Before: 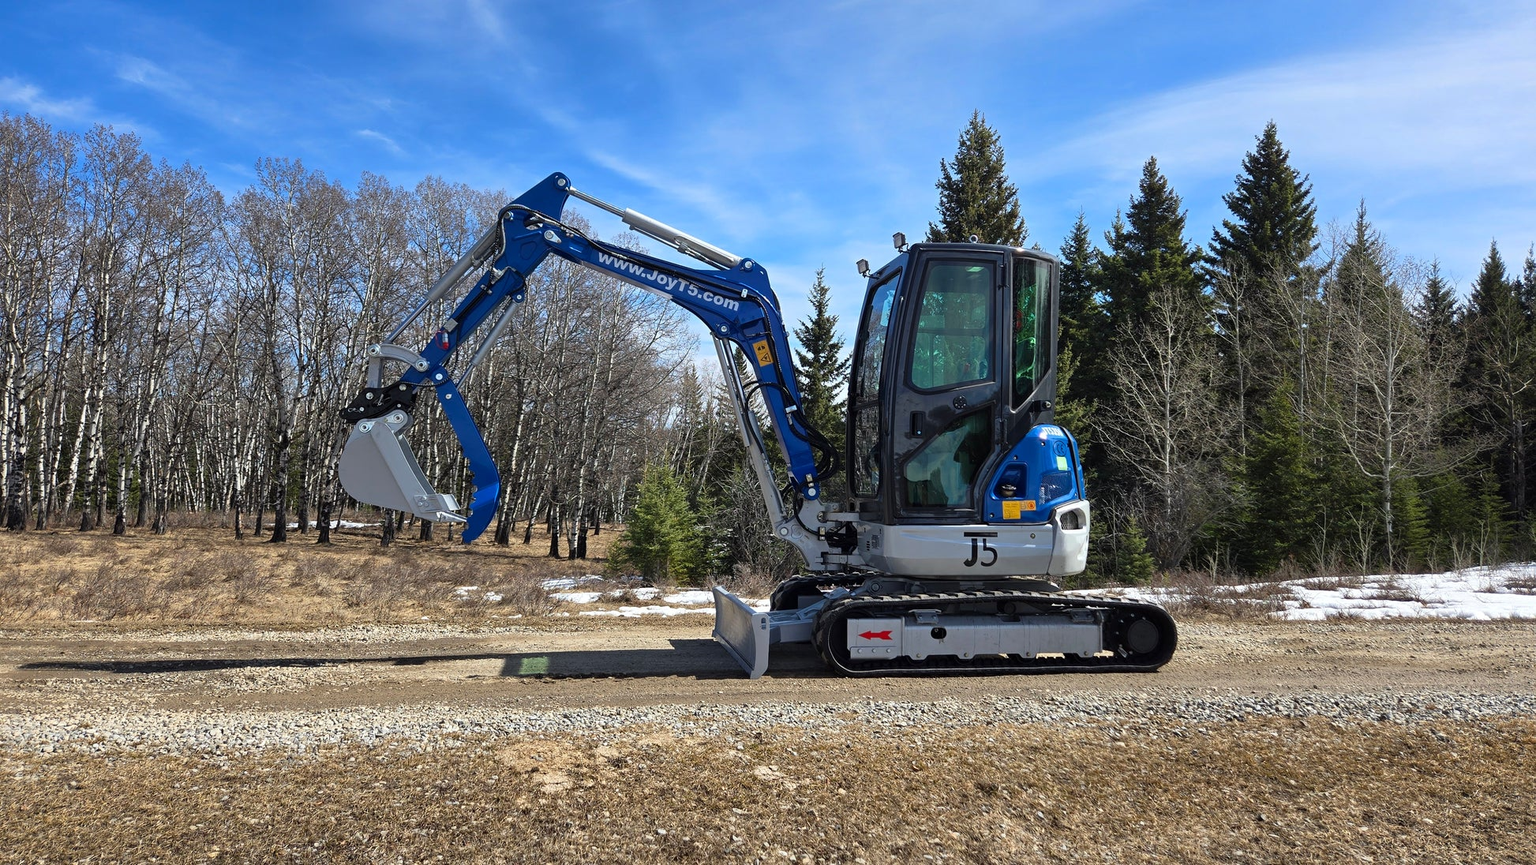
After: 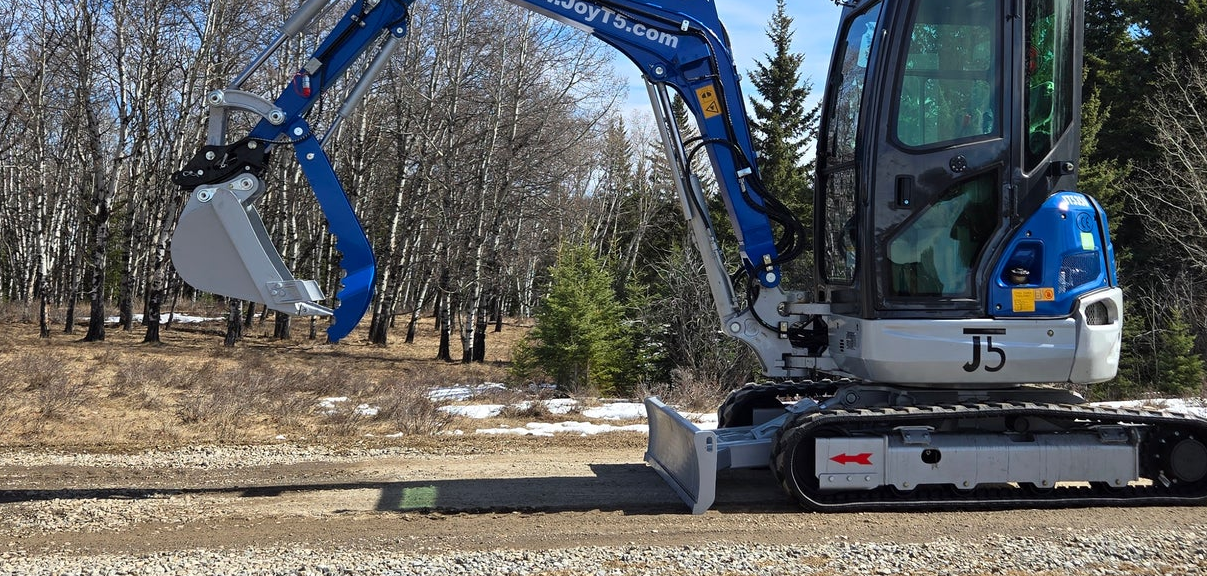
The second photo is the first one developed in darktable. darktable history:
crop: left 13.296%, top 31.621%, right 24.644%, bottom 15.76%
